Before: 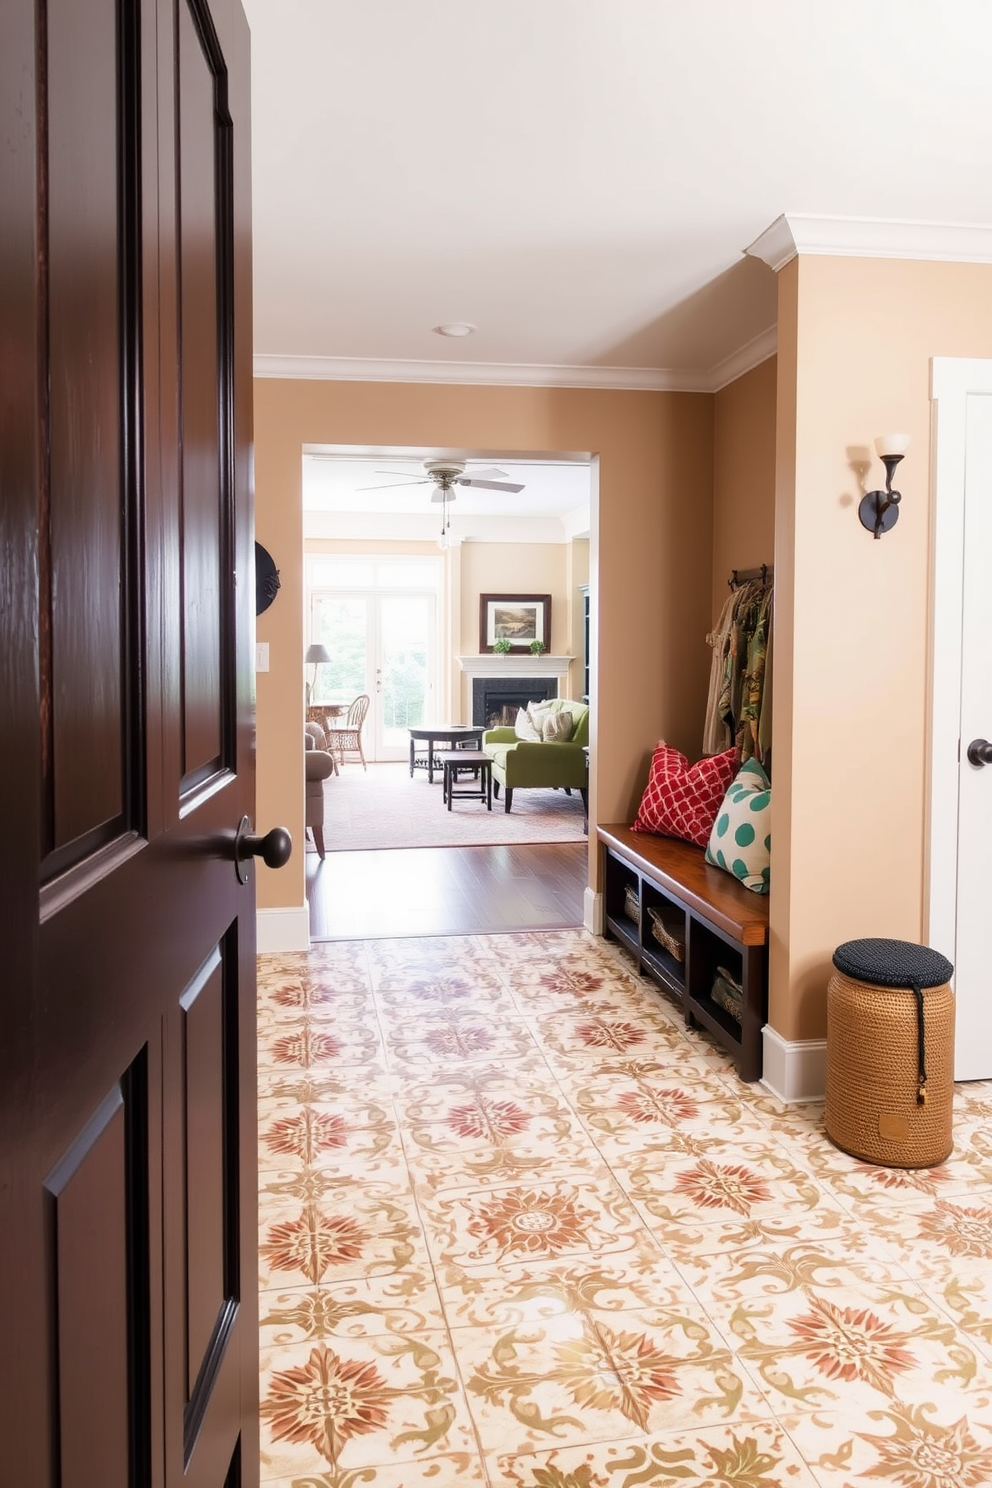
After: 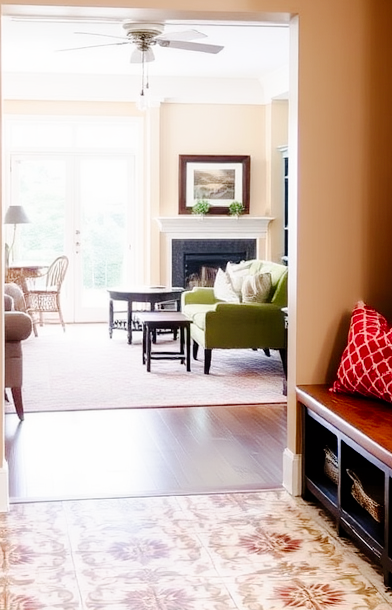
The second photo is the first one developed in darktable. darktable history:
crop: left 30.355%, top 29.563%, right 30.037%, bottom 29.435%
tone equalizer: mask exposure compensation -0.498 EV
tone curve: curves: ch0 [(0, 0) (0.003, 0) (0.011, 0.001) (0.025, 0.003) (0.044, 0.005) (0.069, 0.012) (0.1, 0.023) (0.136, 0.039) (0.177, 0.088) (0.224, 0.15) (0.277, 0.24) (0.335, 0.337) (0.399, 0.437) (0.468, 0.535) (0.543, 0.629) (0.623, 0.71) (0.709, 0.782) (0.801, 0.856) (0.898, 0.94) (1, 1)], preserve colors none
